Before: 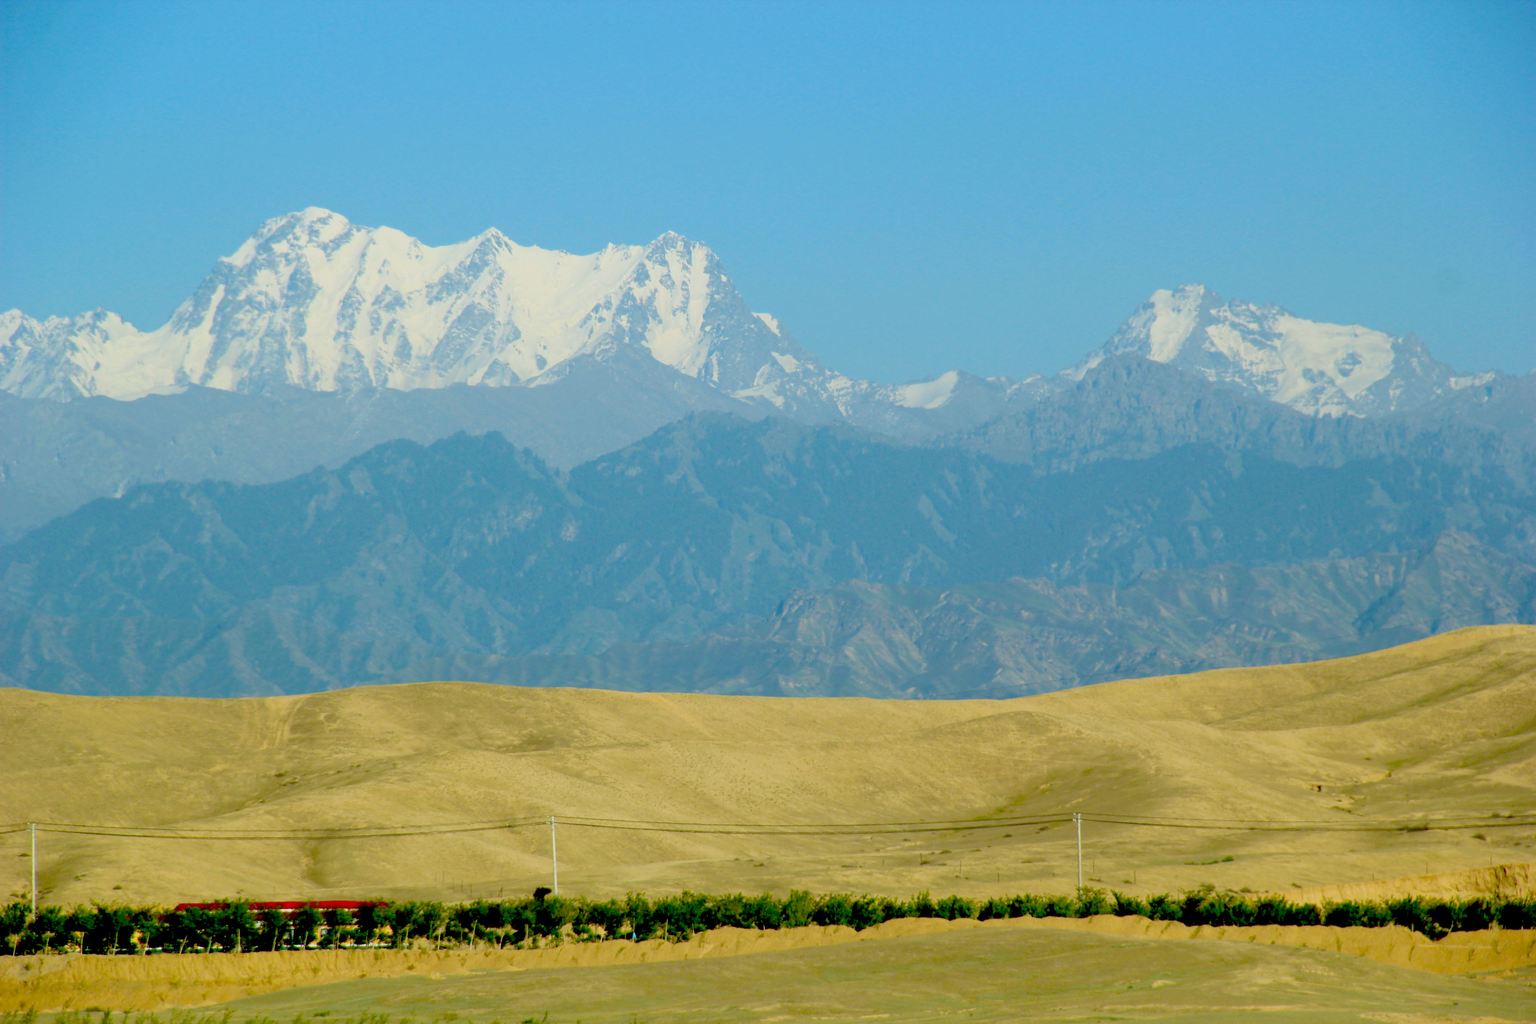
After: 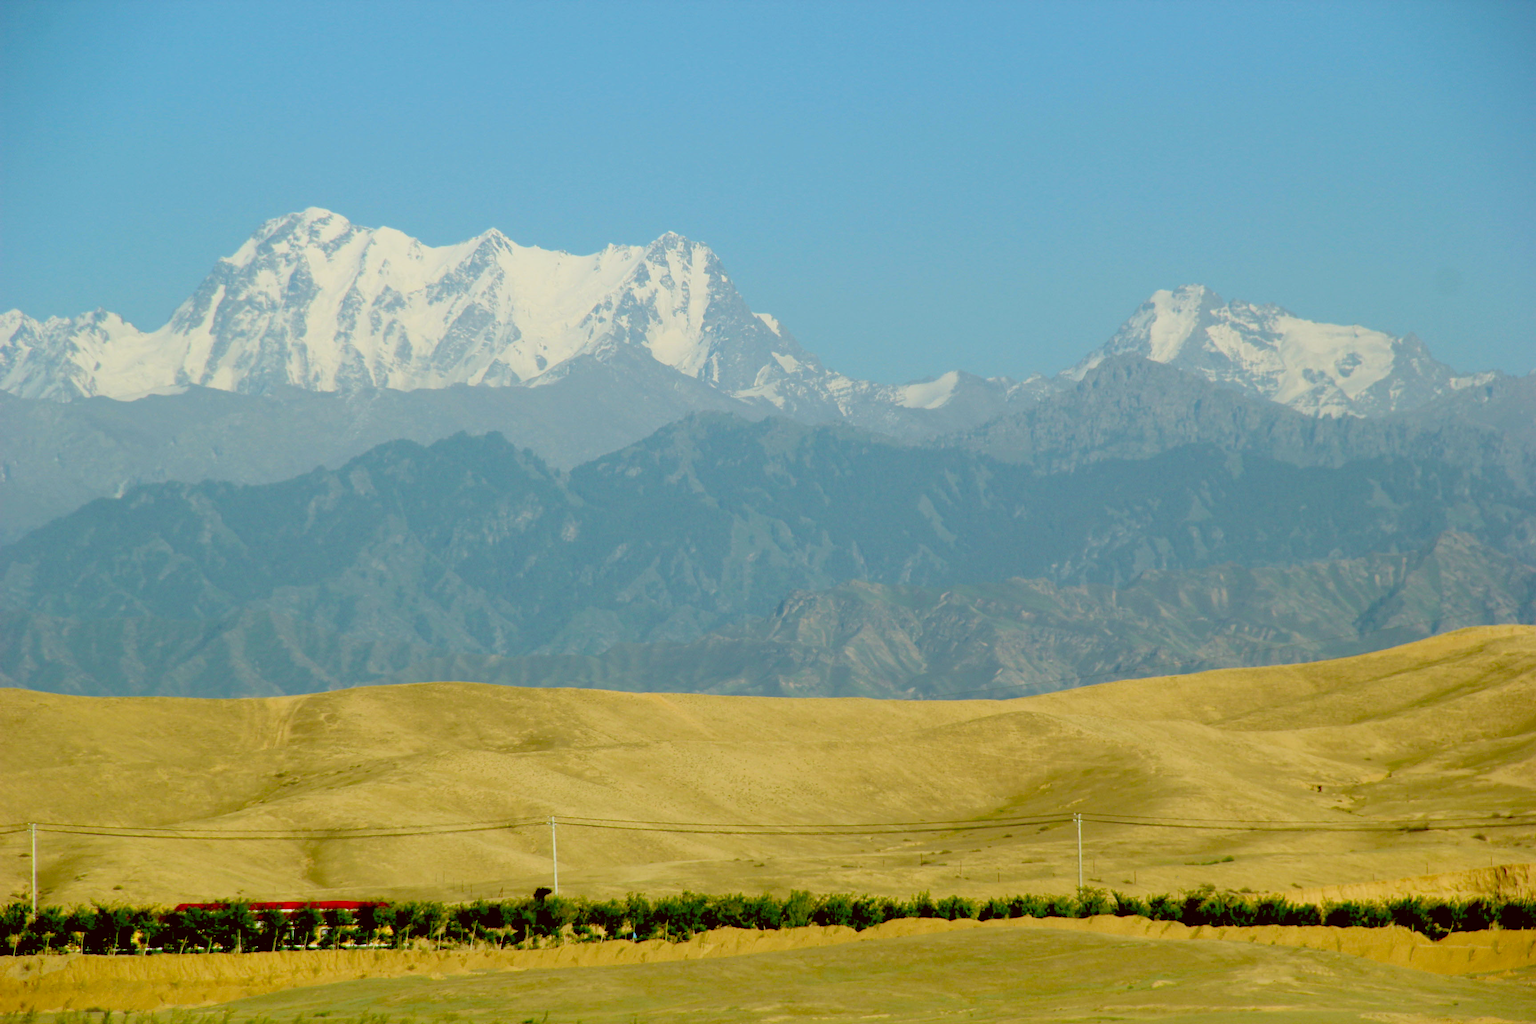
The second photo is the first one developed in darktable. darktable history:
color correction: highlights a* -0.414, highlights b* 0.172, shadows a* 5.3, shadows b* 20.26
